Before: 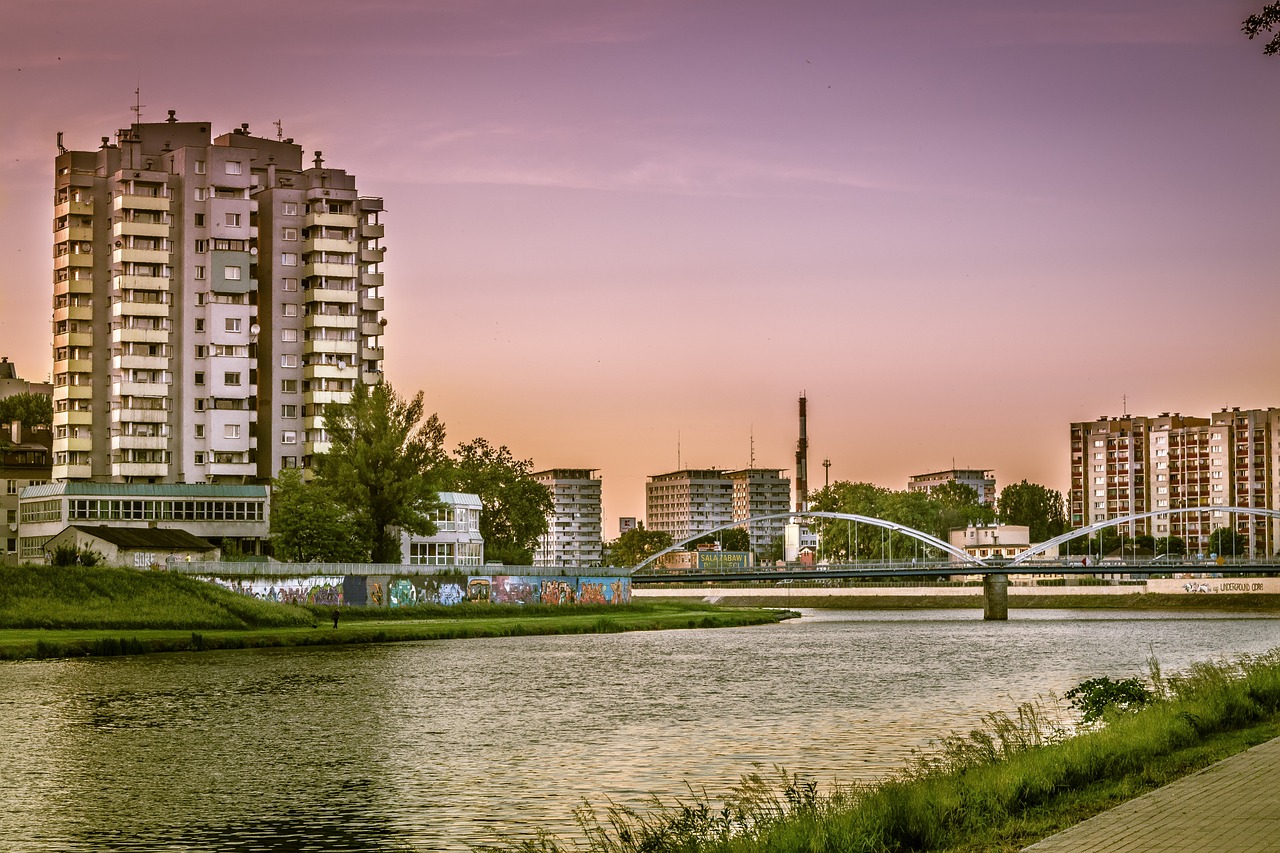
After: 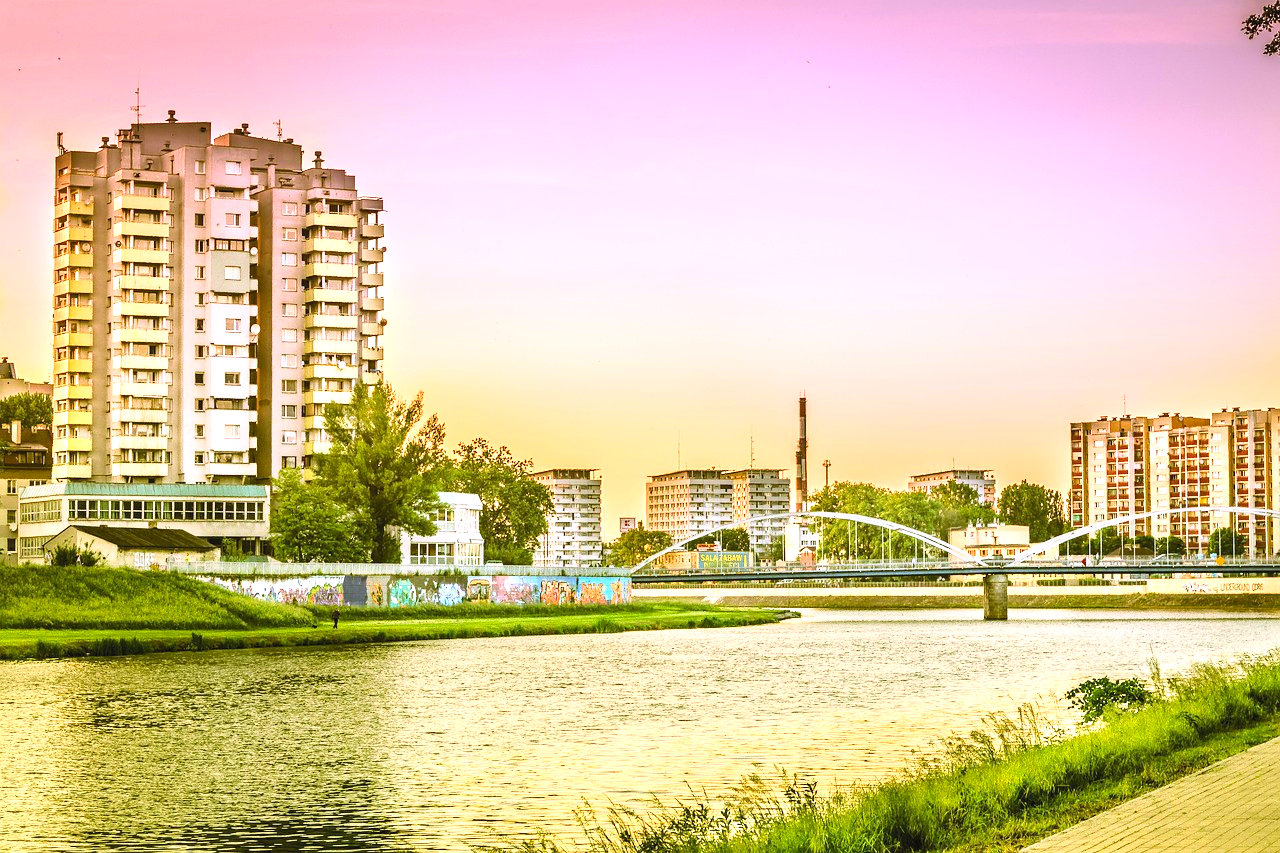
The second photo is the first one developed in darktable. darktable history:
exposure: black level correction 0, exposure 1.2 EV, compensate exposure bias true, compensate highlight preservation false
contrast brightness saturation: contrast 0.24, brightness 0.26, saturation 0.39
